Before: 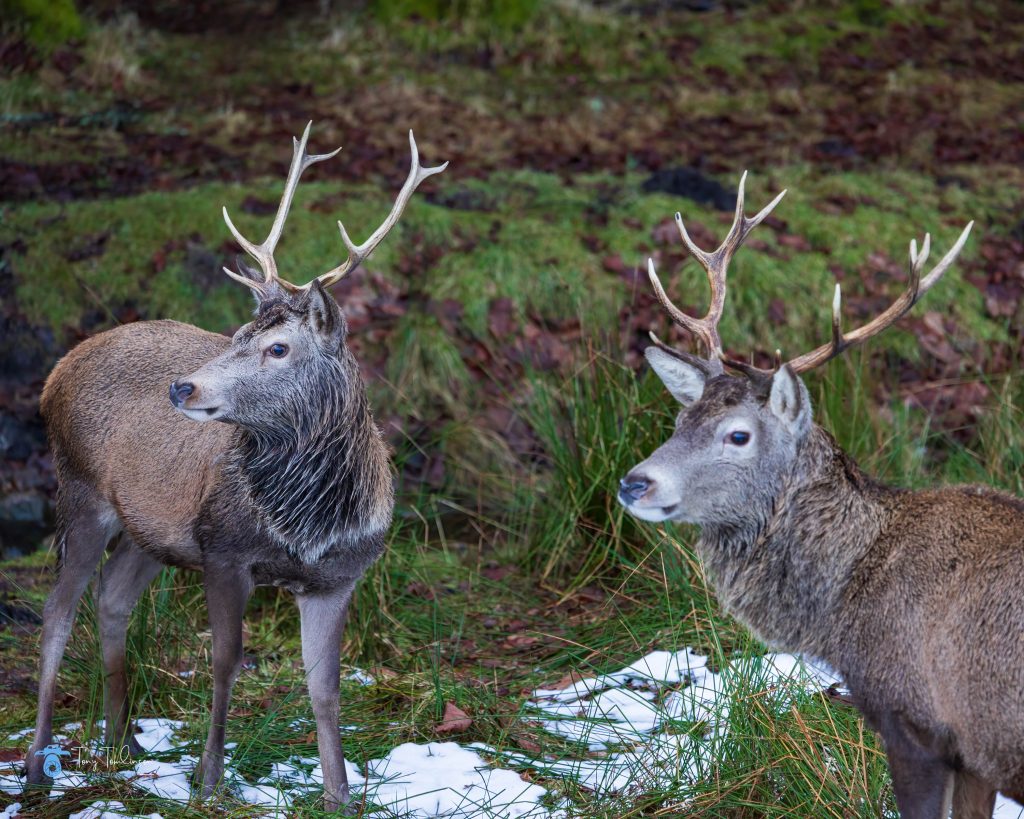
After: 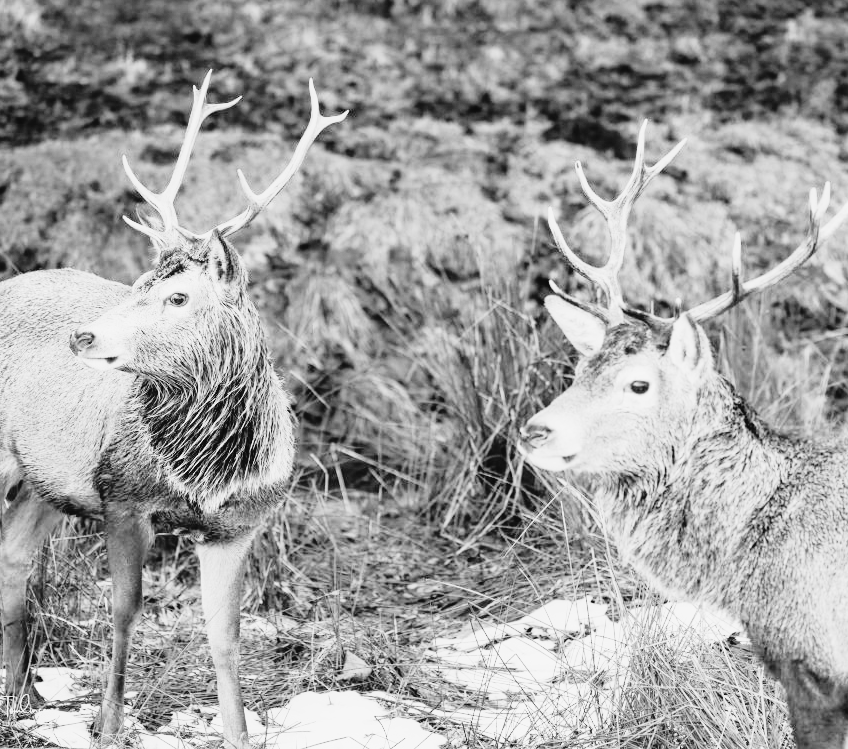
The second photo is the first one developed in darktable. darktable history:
base curve: curves: ch0 [(0, 0.003) (0.001, 0.002) (0.006, 0.004) (0.02, 0.022) (0.048, 0.086) (0.094, 0.234) (0.162, 0.431) (0.258, 0.629) (0.385, 0.8) (0.548, 0.918) (0.751, 0.988) (1, 1)], preserve colors none
color balance rgb: shadows lift › chroma 1%, shadows lift › hue 113°, highlights gain › chroma 0.2%, highlights gain › hue 333°, perceptual saturation grading › global saturation 20%, perceptual saturation grading › highlights -50%, perceptual saturation grading › shadows 25%, contrast -30%
monochrome: a 2.21, b -1.33, size 2.2
exposure: compensate highlight preservation false
tone curve: curves: ch0 [(0, 0.022) (0.177, 0.086) (0.392, 0.438) (0.704, 0.844) (0.858, 0.938) (1, 0.981)]; ch1 [(0, 0) (0.402, 0.36) (0.476, 0.456) (0.498, 0.501) (0.518, 0.521) (0.58, 0.598) (0.619, 0.65) (0.692, 0.737) (1, 1)]; ch2 [(0, 0) (0.415, 0.438) (0.483, 0.499) (0.503, 0.507) (0.526, 0.537) (0.563, 0.624) (0.626, 0.714) (0.699, 0.753) (0.997, 0.858)], color space Lab, independent channels
crop: left 9.807%, top 6.259%, right 7.334%, bottom 2.177%
